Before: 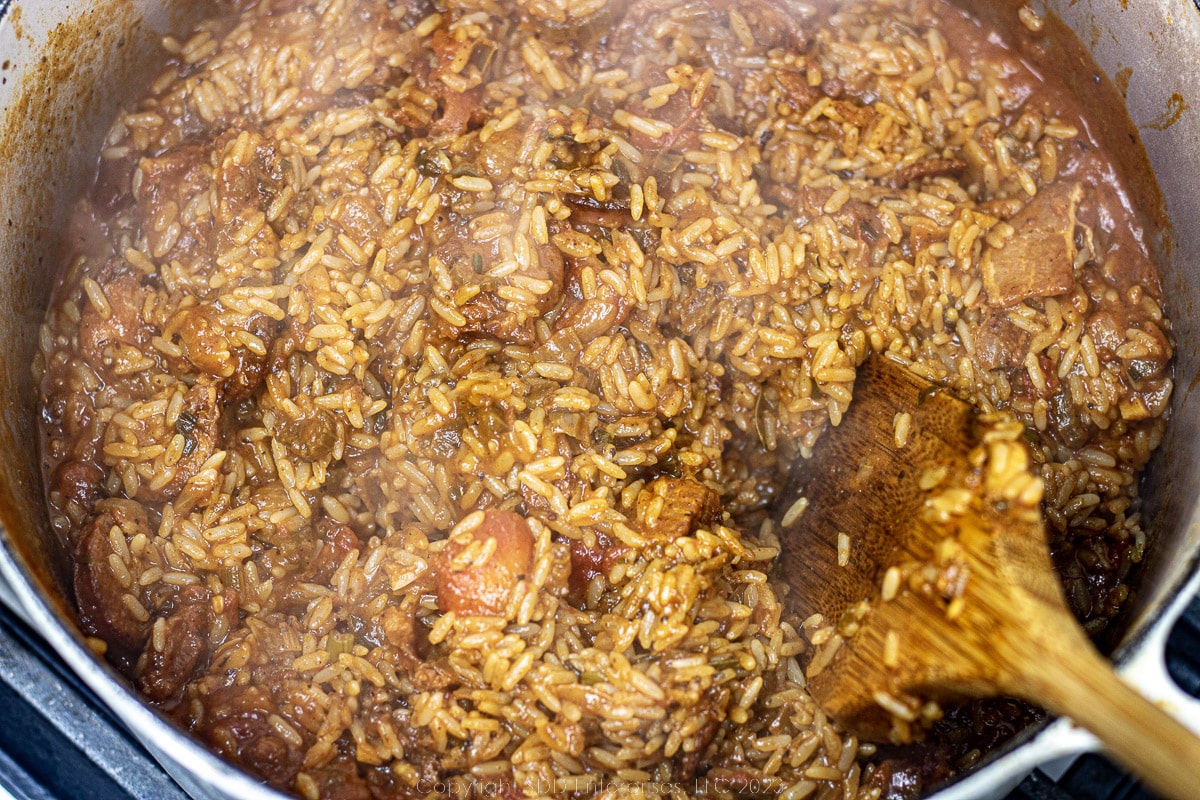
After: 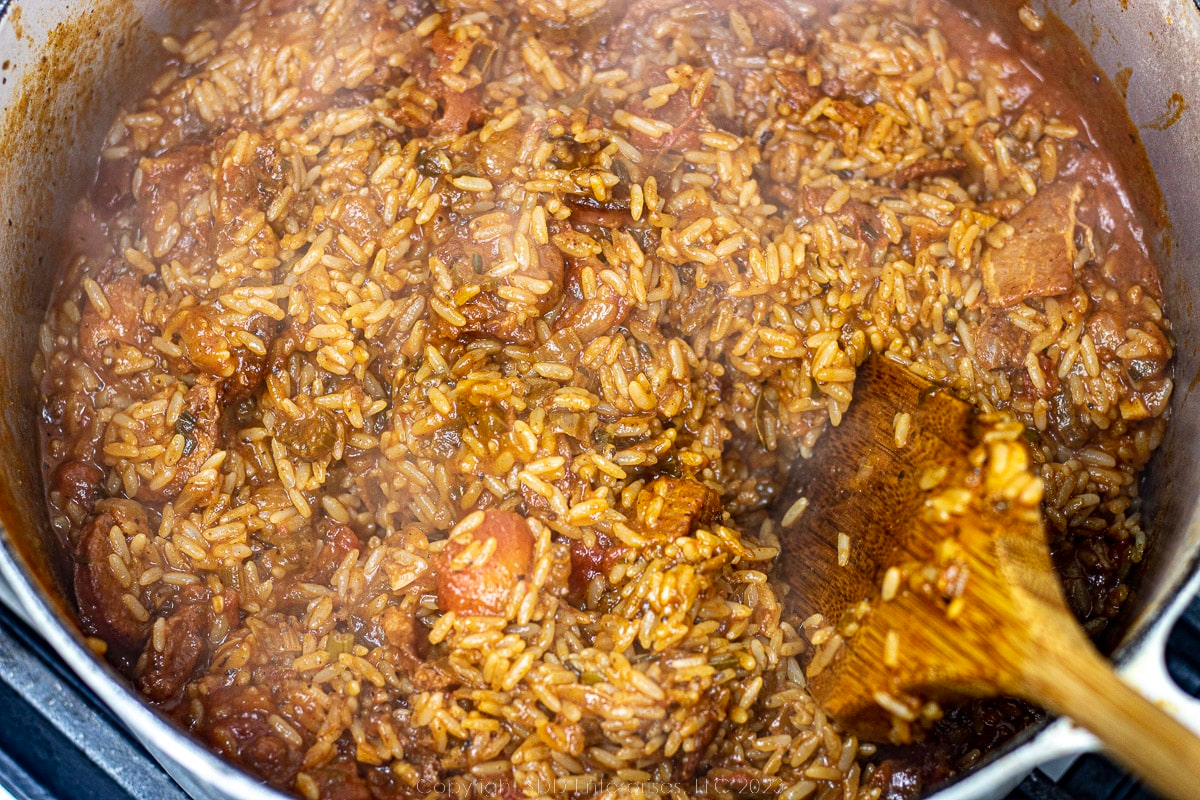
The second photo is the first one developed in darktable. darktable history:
shadows and highlights: shadows 31.61, highlights -33.06, soften with gaussian
